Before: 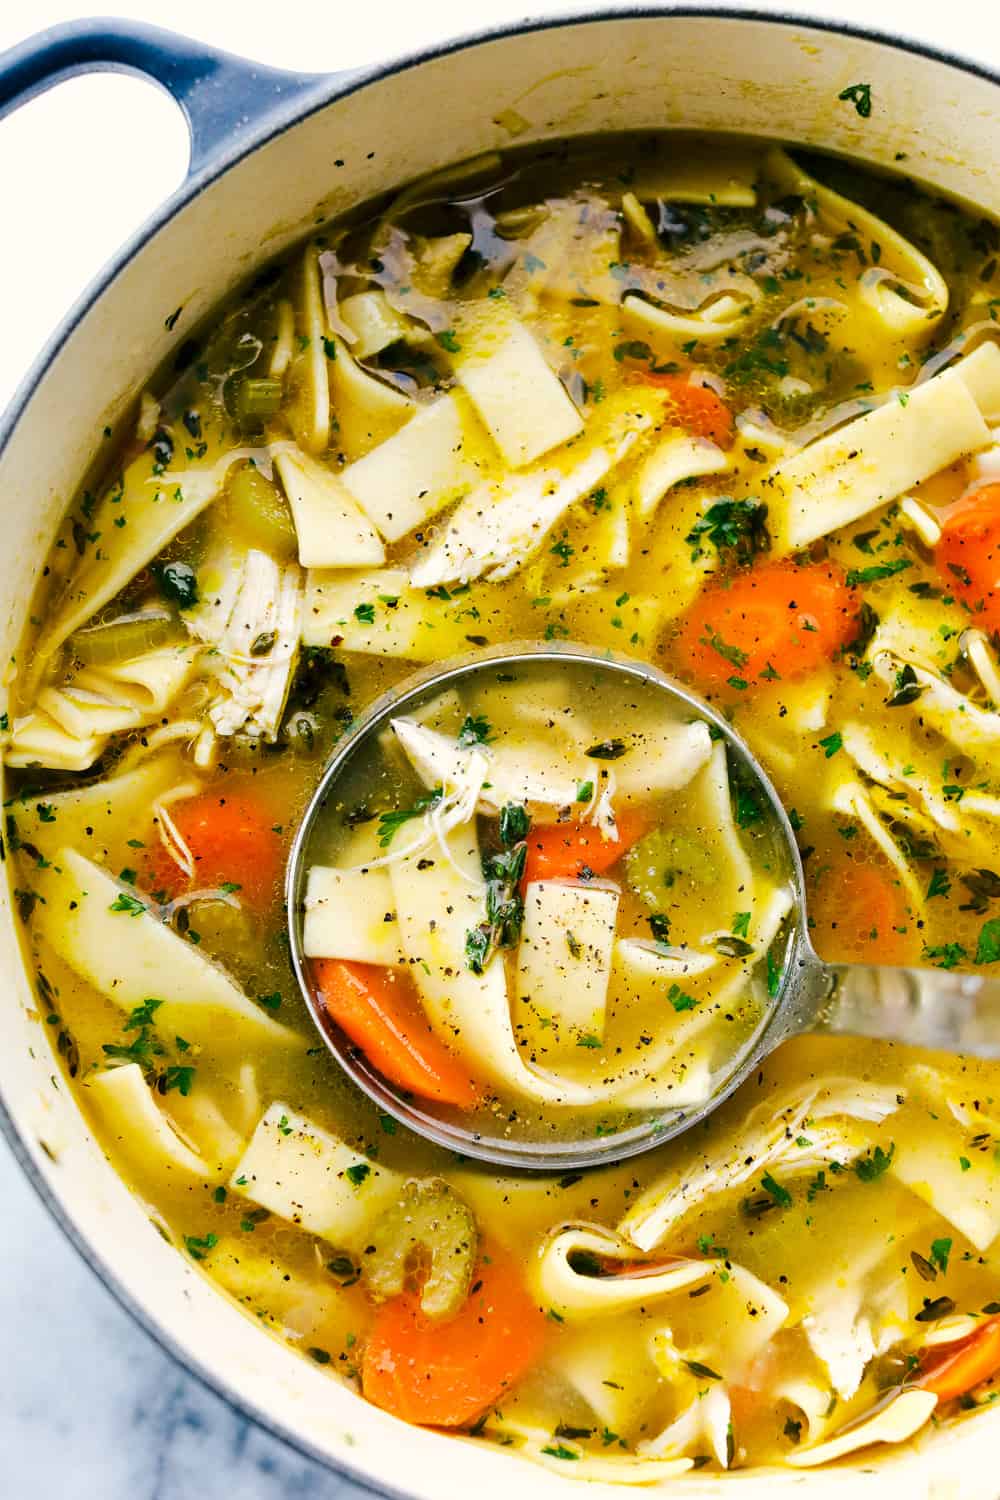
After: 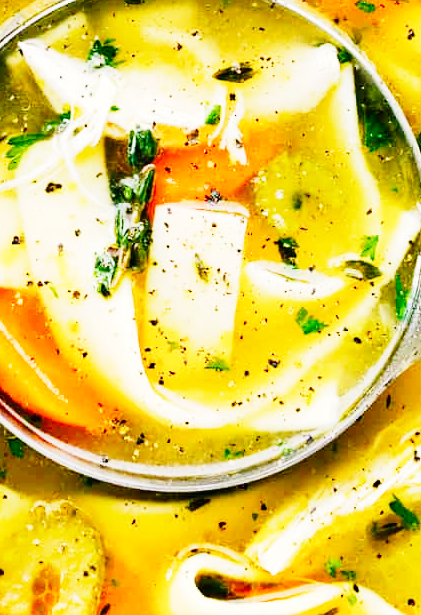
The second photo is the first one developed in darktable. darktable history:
crop: left 37.221%, top 45.169%, right 20.63%, bottom 13.777%
base curve: curves: ch0 [(0, 0) (0, 0.001) (0.001, 0.001) (0.004, 0.002) (0.007, 0.004) (0.015, 0.013) (0.033, 0.045) (0.052, 0.096) (0.075, 0.17) (0.099, 0.241) (0.163, 0.42) (0.219, 0.55) (0.259, 0.616) (0.327, 0.722) (0.365, 0.765) (0.522, 0.873) (0.547, 0.881) (0.689, 0.919) (0.826, 0.952) (1, 1)], preserve colors none
